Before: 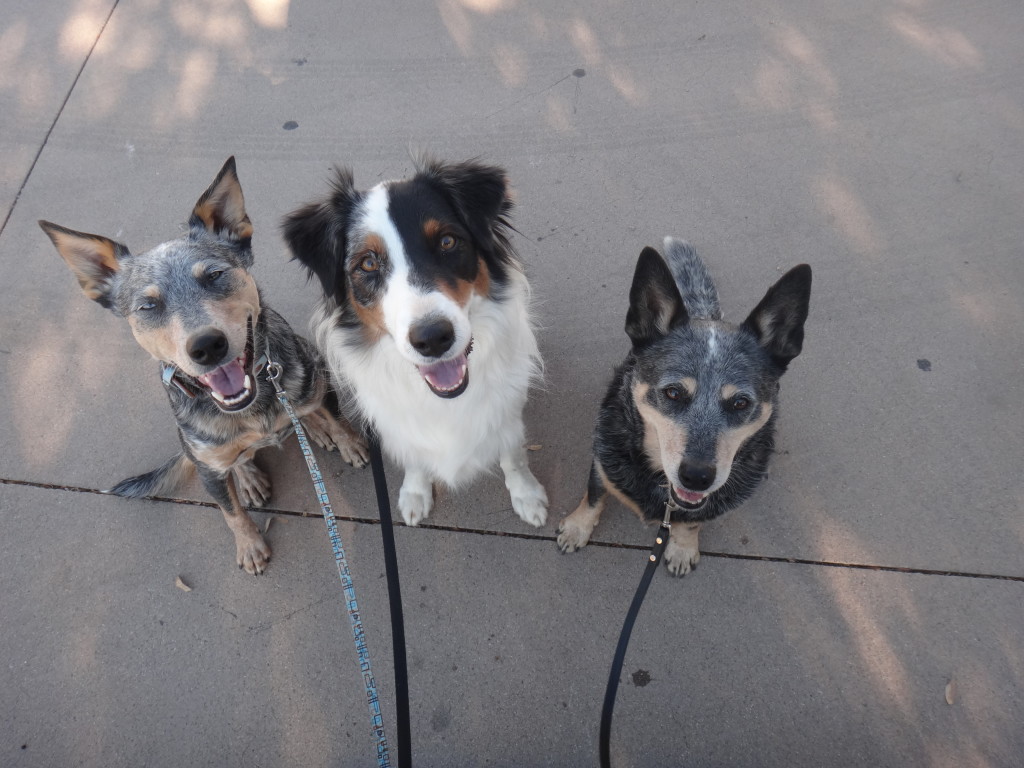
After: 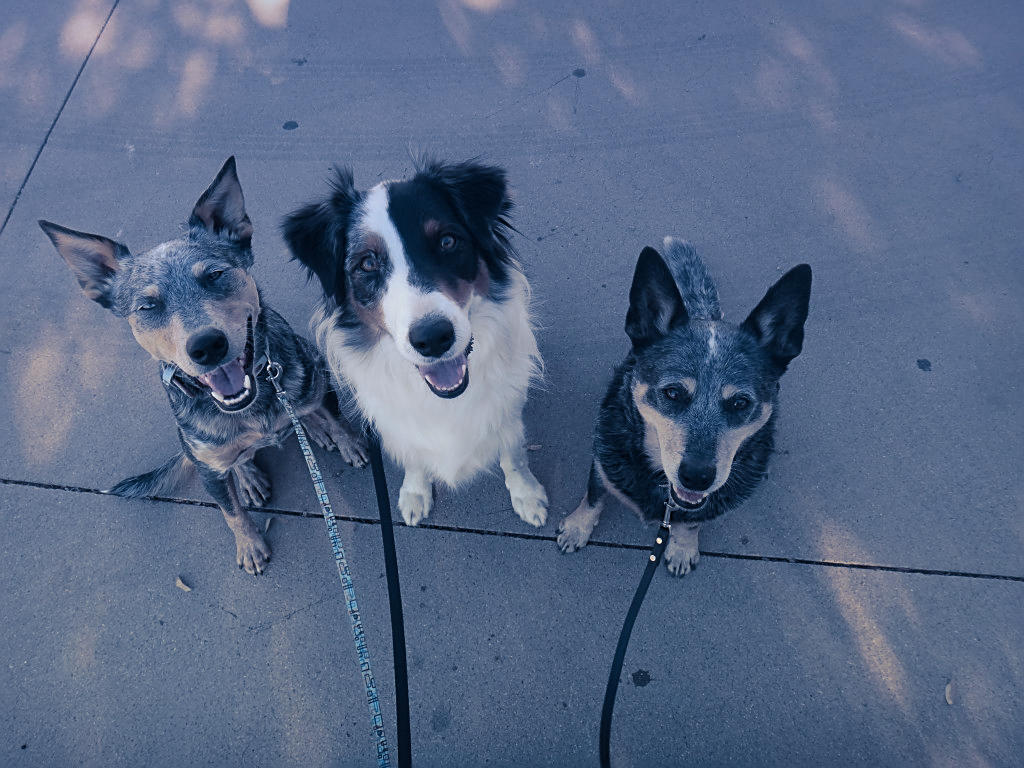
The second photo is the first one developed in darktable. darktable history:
graduated density: hue 238.83°, saturation 50%
split-toning: shadows › hue 226.8°, shadows › saturation 0.84
color correction: highlights a* -2.68, highlights b* 2.57
sharpen: on, module defaults
